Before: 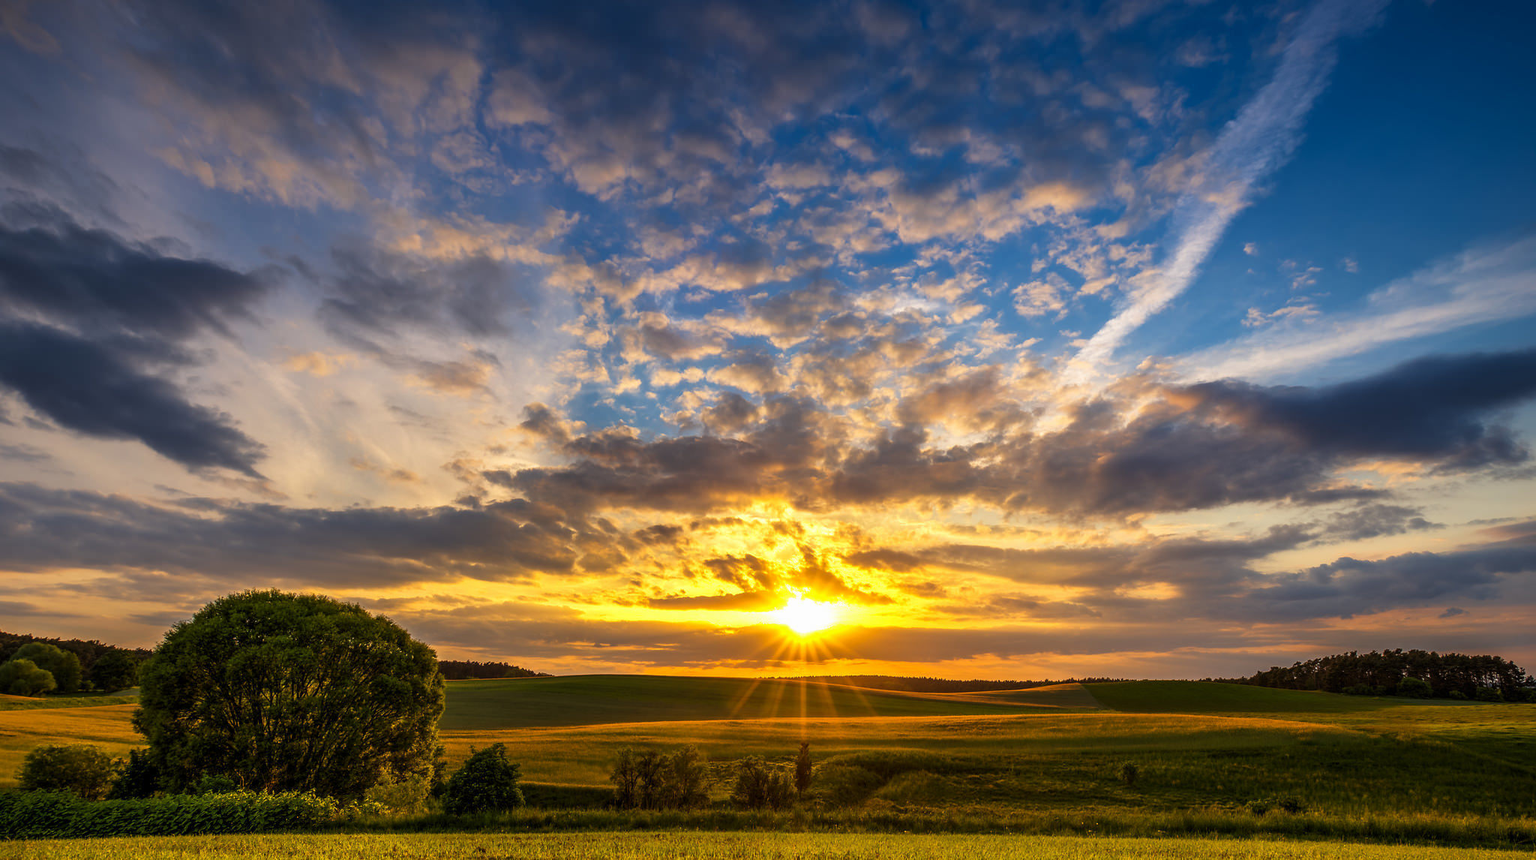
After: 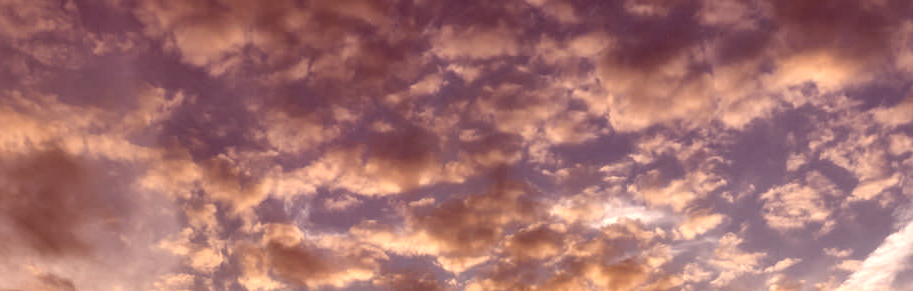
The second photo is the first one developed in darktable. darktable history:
crop: left 28.769%, top 16.824%, right 26.641%, bottom 57.763%
local contrast: highlights 199%, shadows 135%, detail 139%, midtone range 0.261
color correction: highlights a* 9.19, highlights b* 8.65, shadows a* 39.66, shadows b* 39.2, saturation 0.799
